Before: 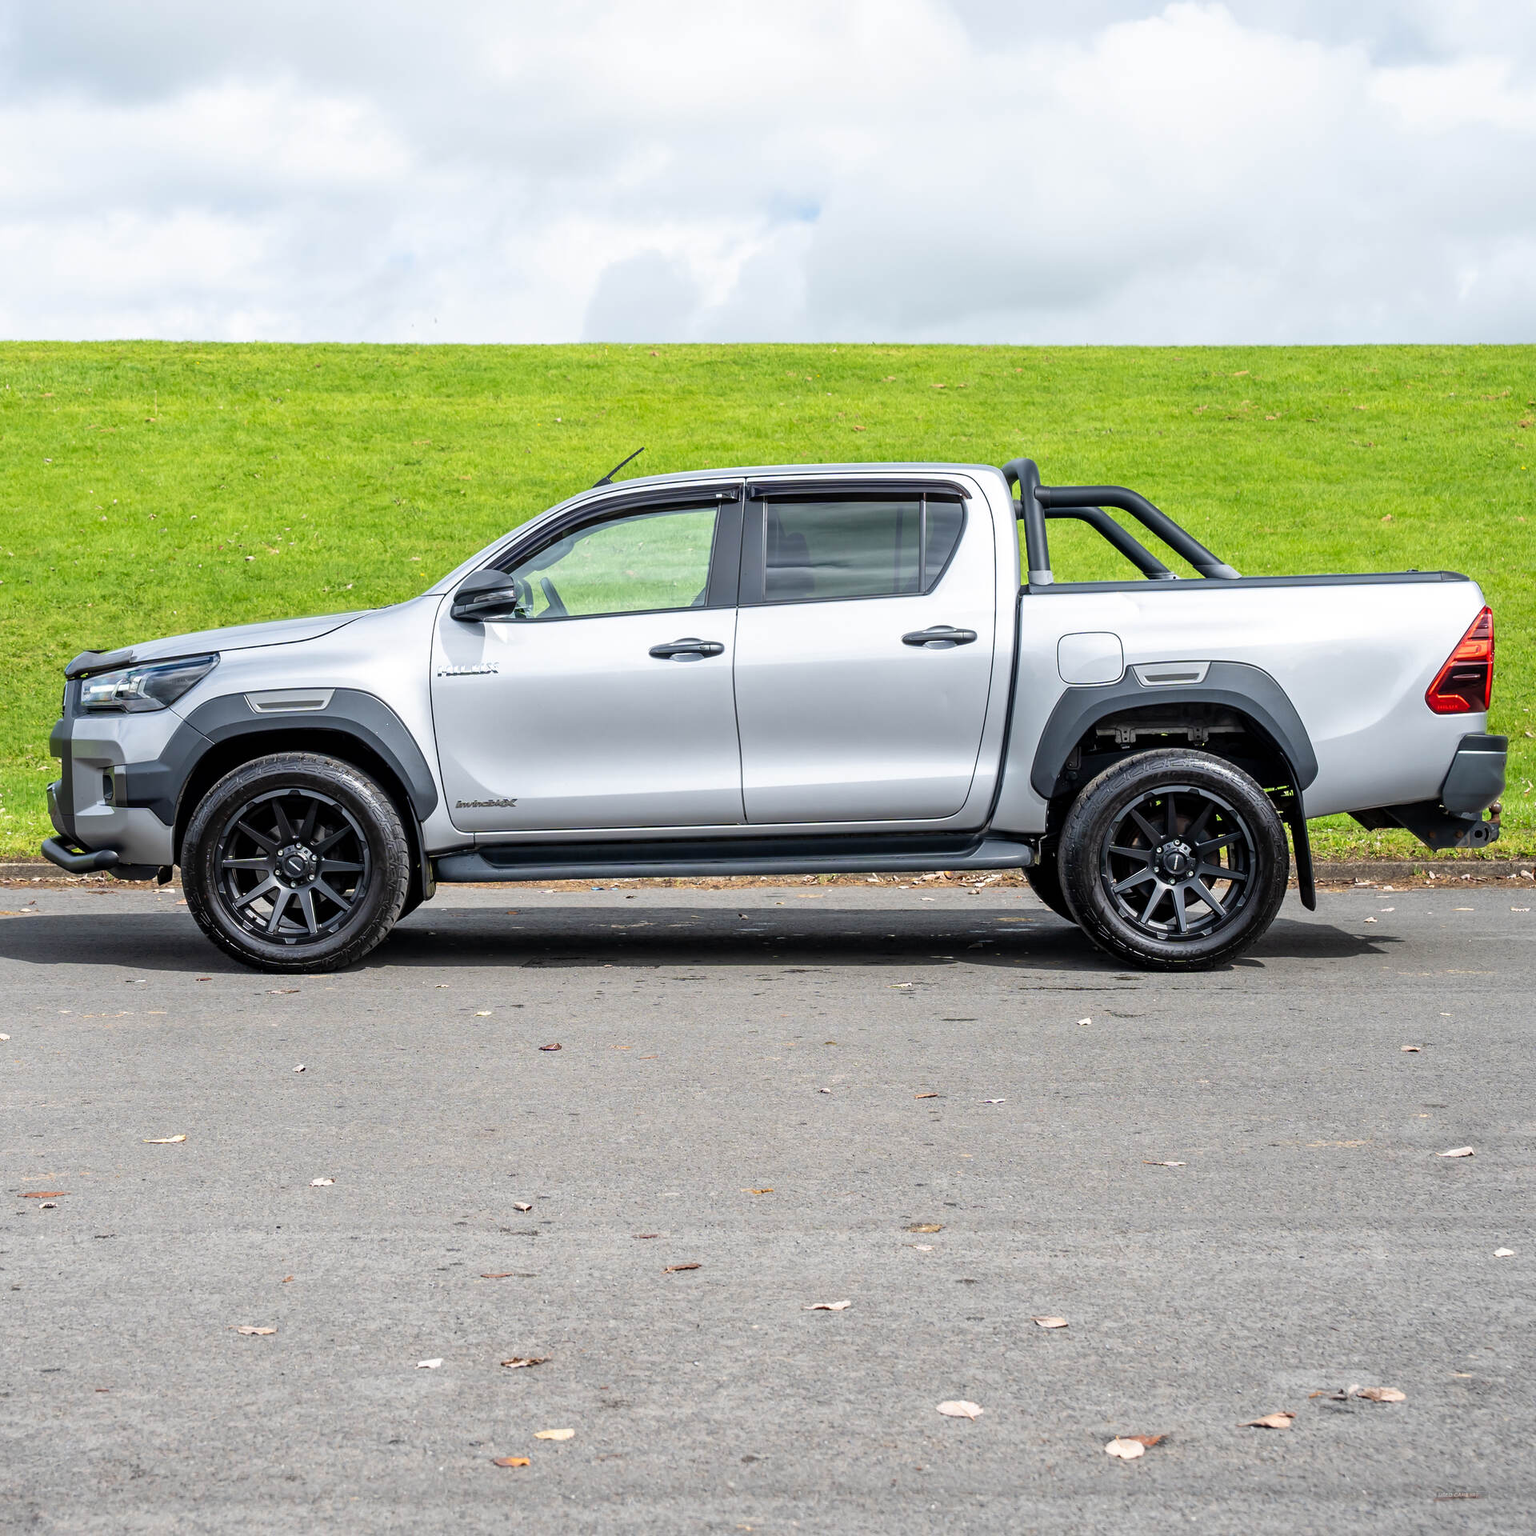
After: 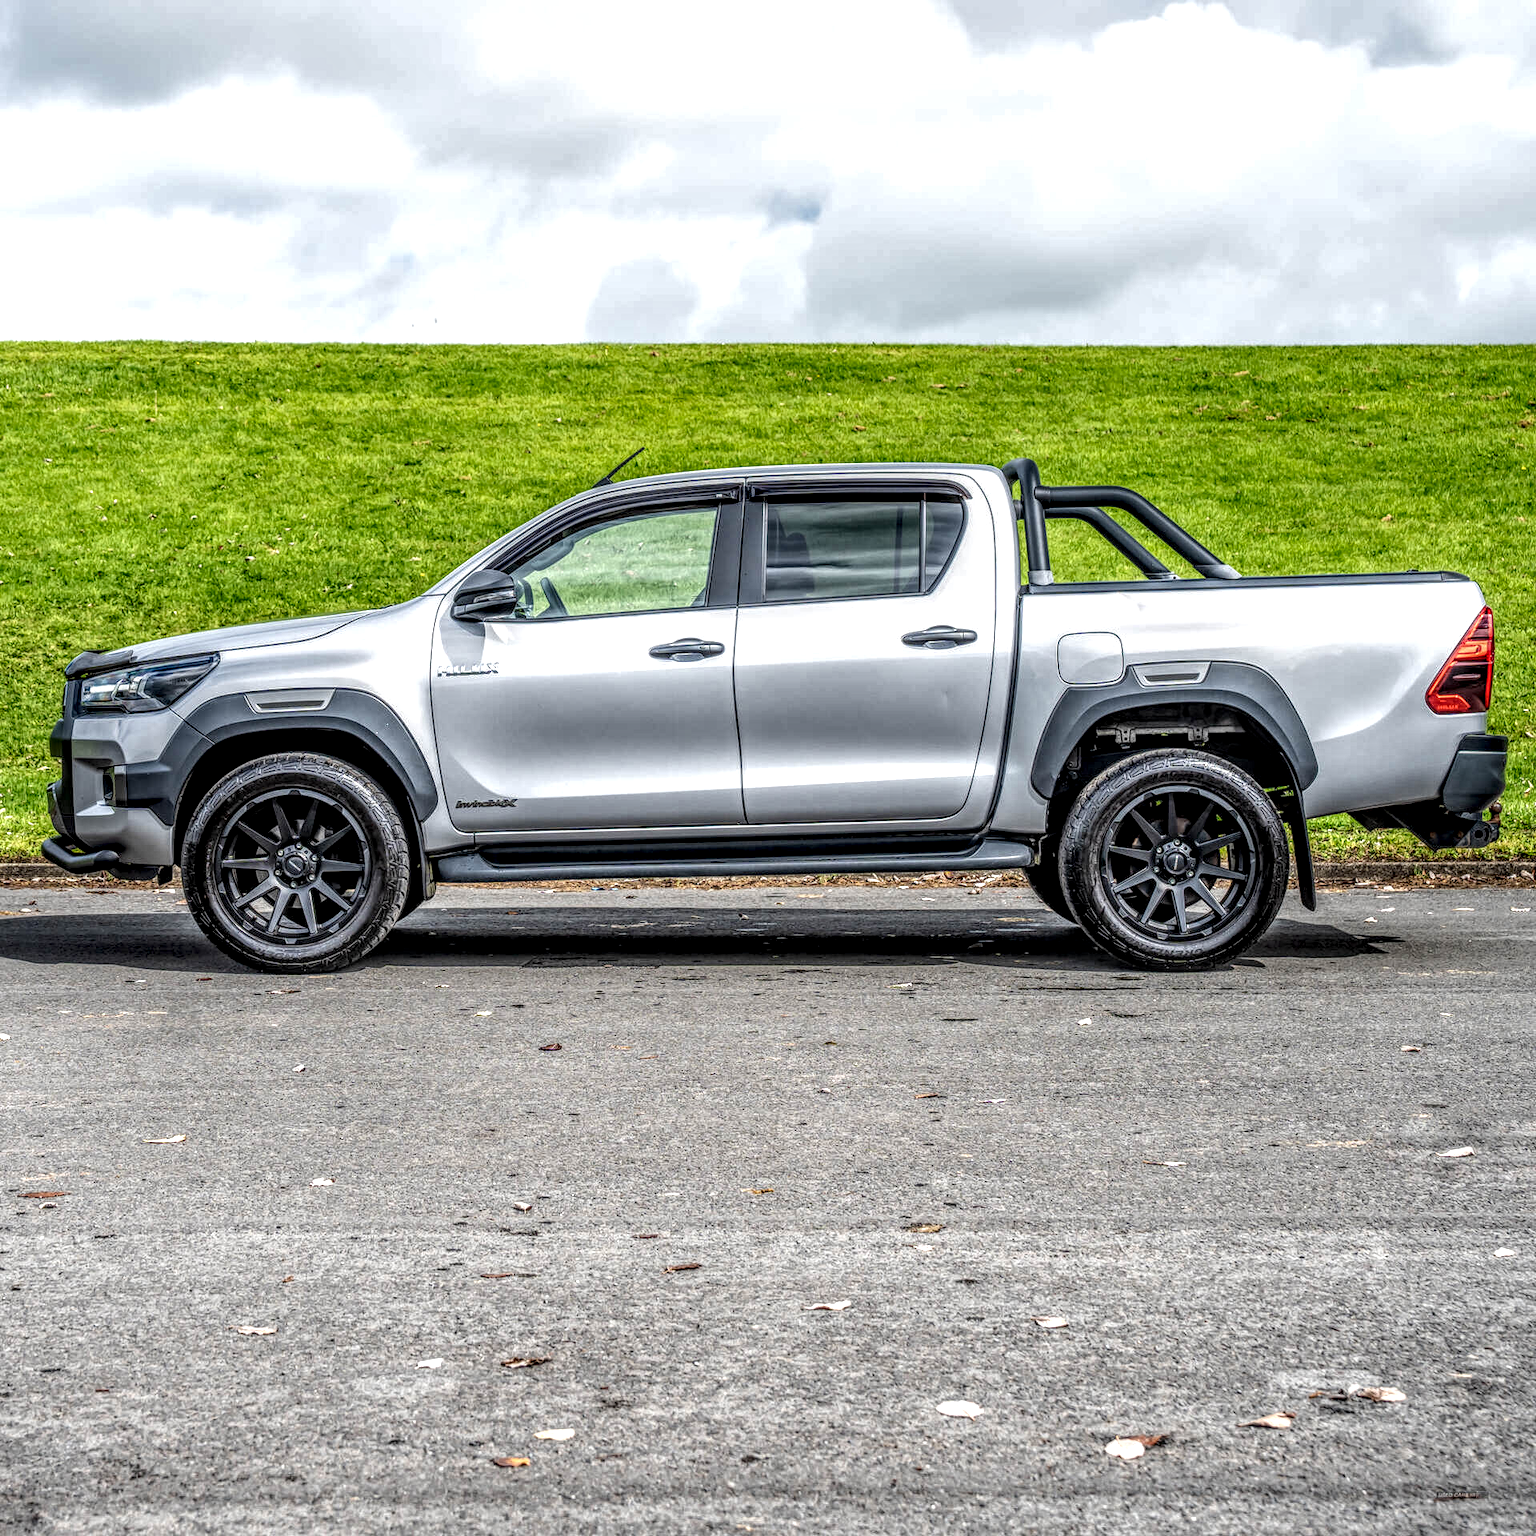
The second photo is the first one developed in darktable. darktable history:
local contrast: highlights 4%, shadows 4%, detail 300%, midtone range 0.305
